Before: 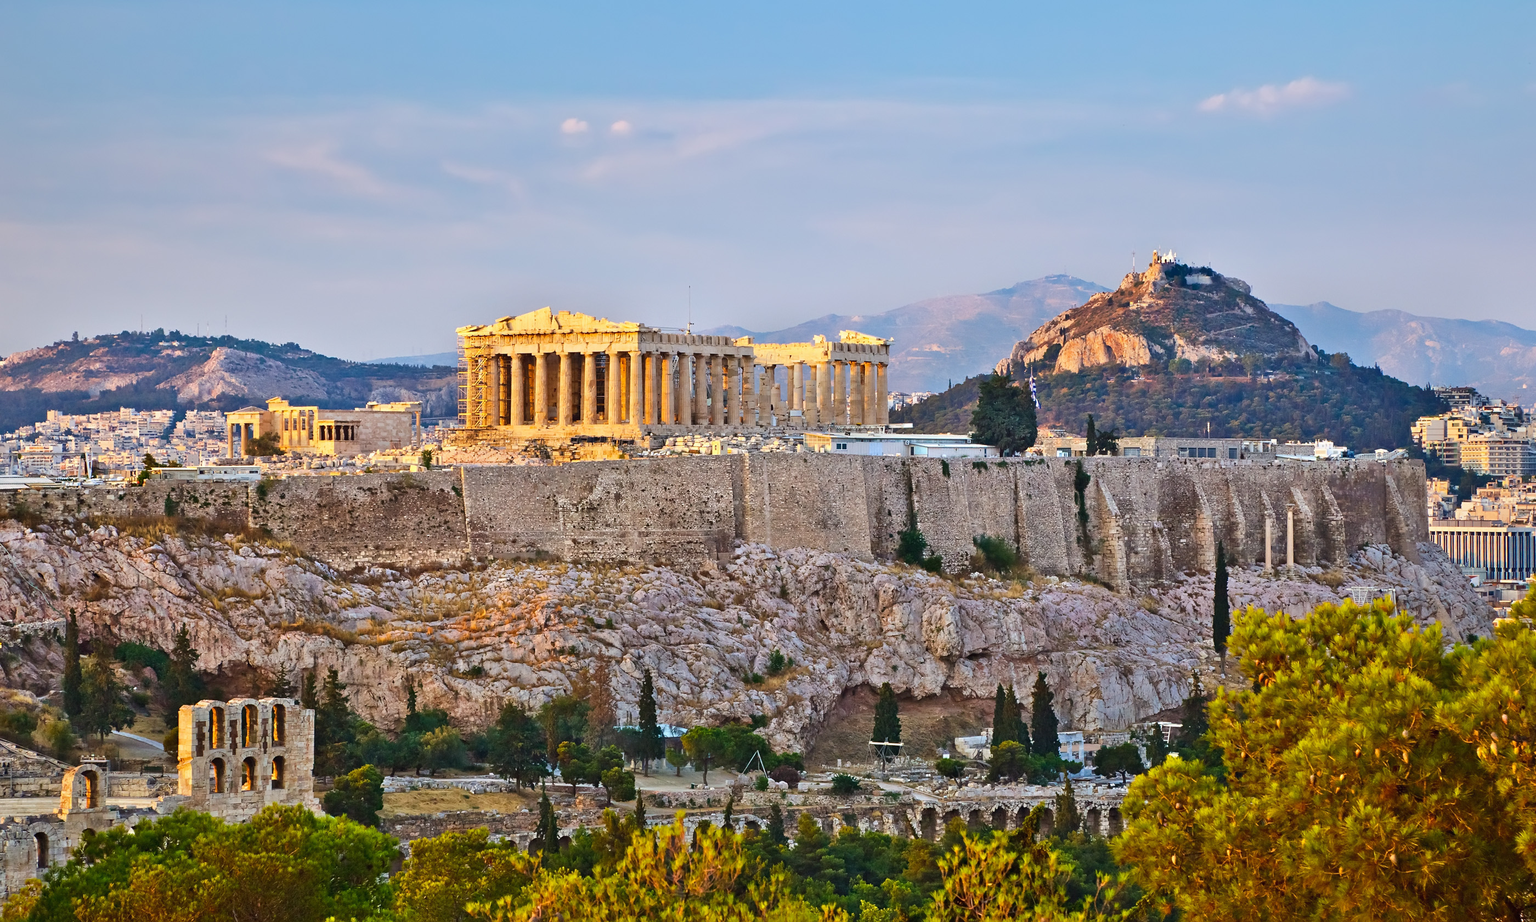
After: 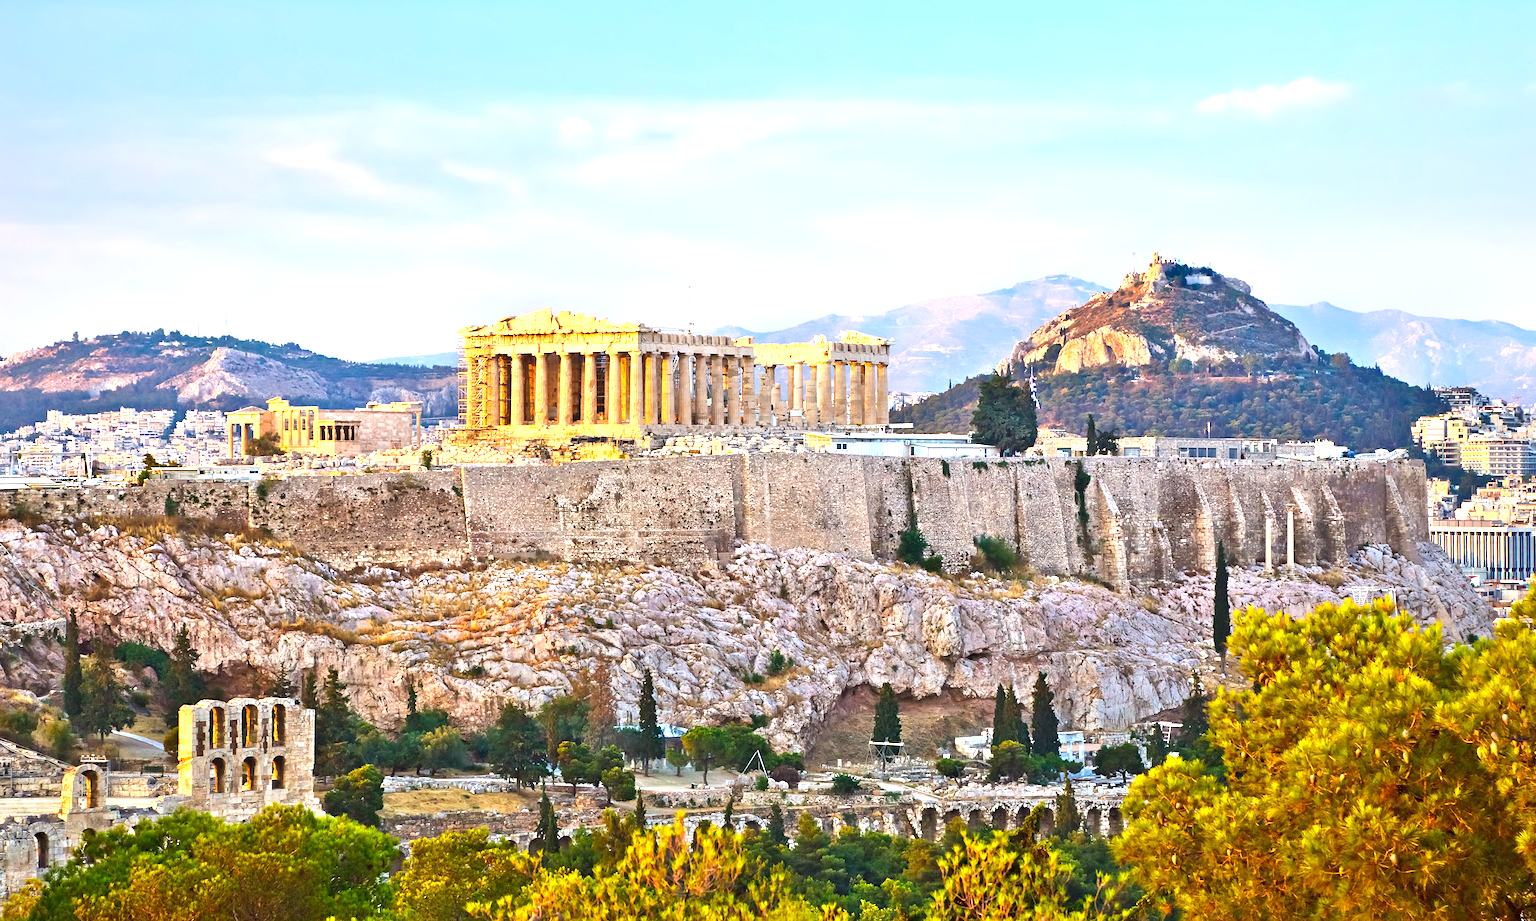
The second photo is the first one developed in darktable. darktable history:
exposure: black level correction 0.001, exposure 1.055 EV, compensate exposure bias true, compensate highlight preservation false
tone equalizer: edges refinement/feathering 500, mask exposure compensation -1.57 EV, preserve details no
